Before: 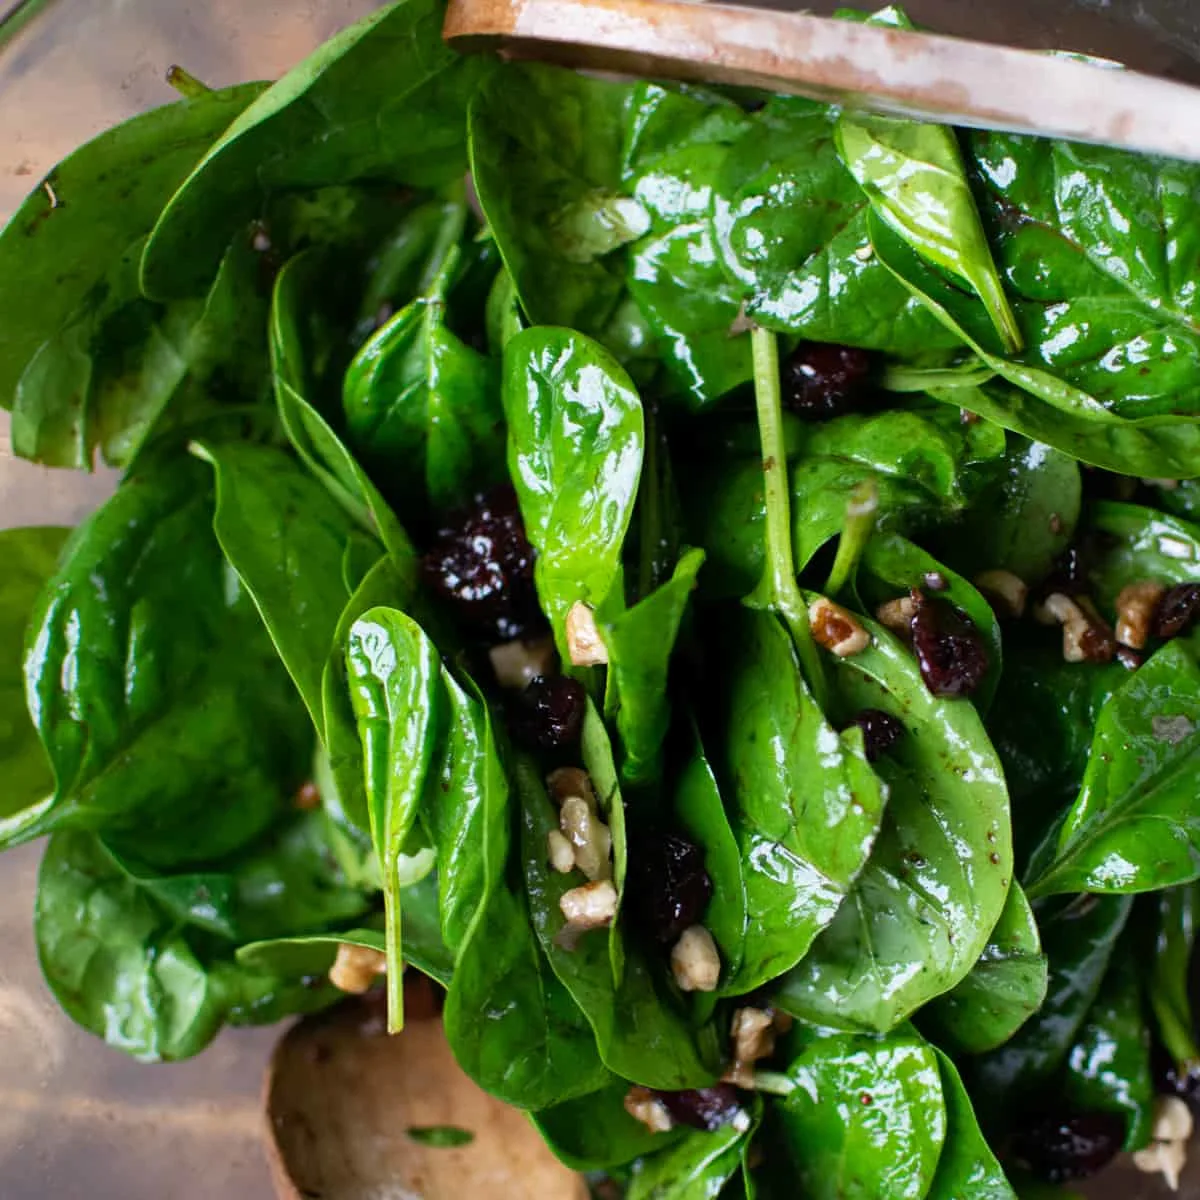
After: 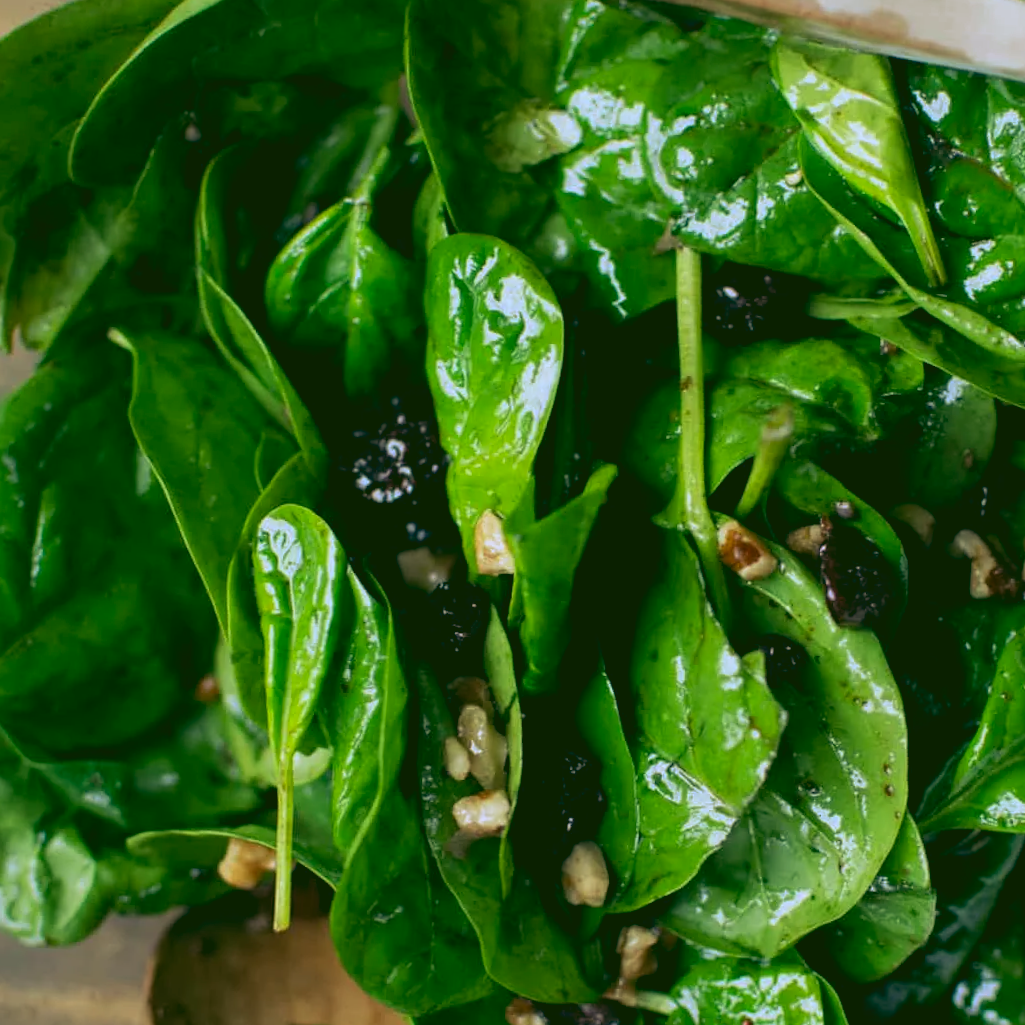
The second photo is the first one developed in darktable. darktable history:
white balance: emerald 1
crop and rotate: angle -3.27°, left 5.211%, top 5.211%, right 4.607%, bottom 4.607%
rgb curve: curves: ch0 [(0.123, 0.061) (0.995, 0.887)]; ch1 [(0.06, 0.116) (1, 0.906)]; ch2 [(0, 0) (0.824, 0.69) (1, 1)], mode RGB, independent channels, compensate middle gray true
